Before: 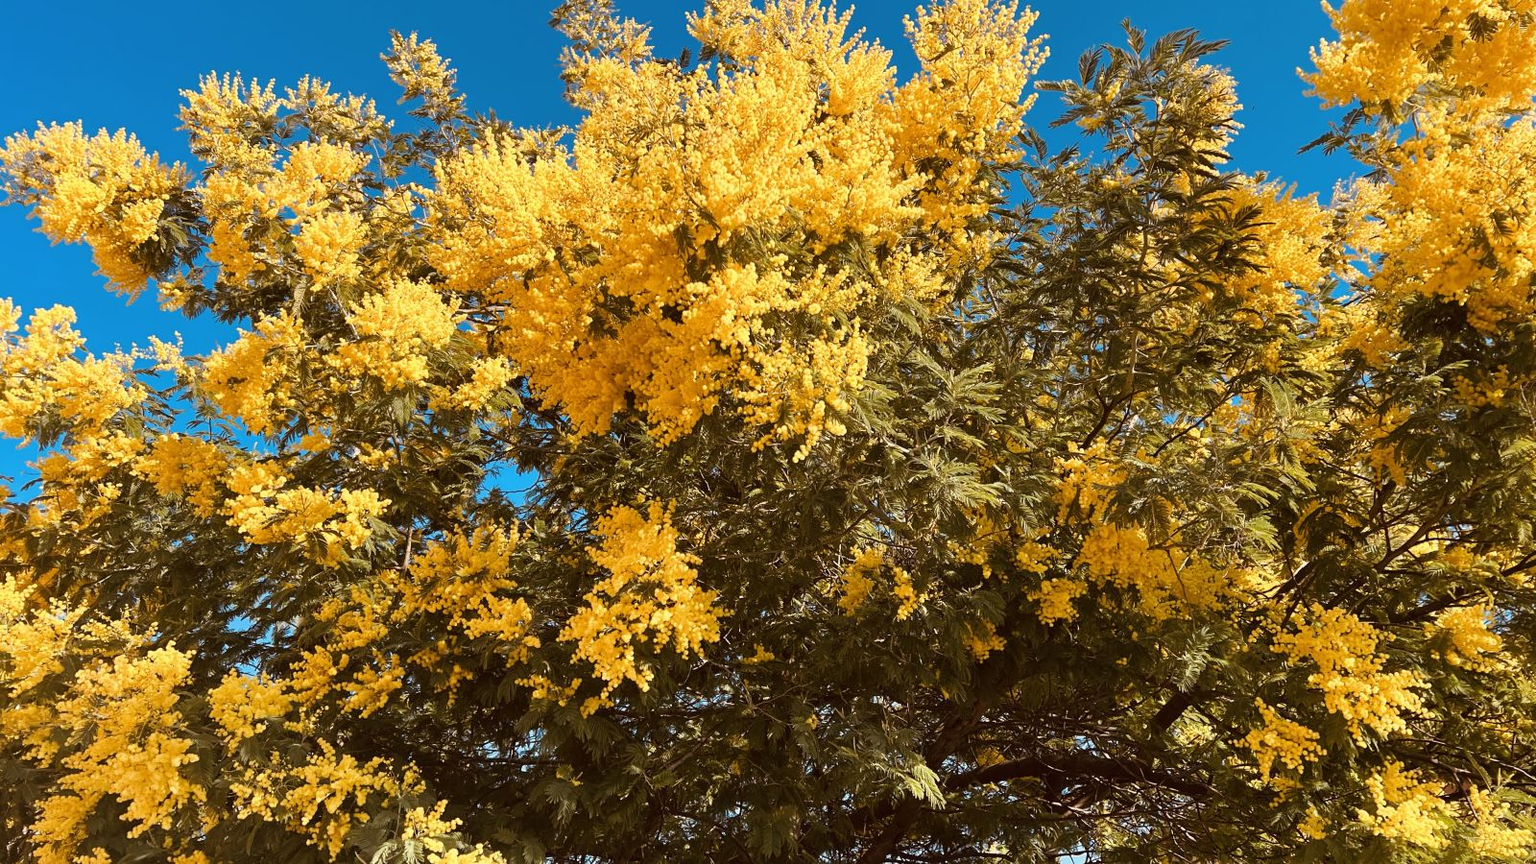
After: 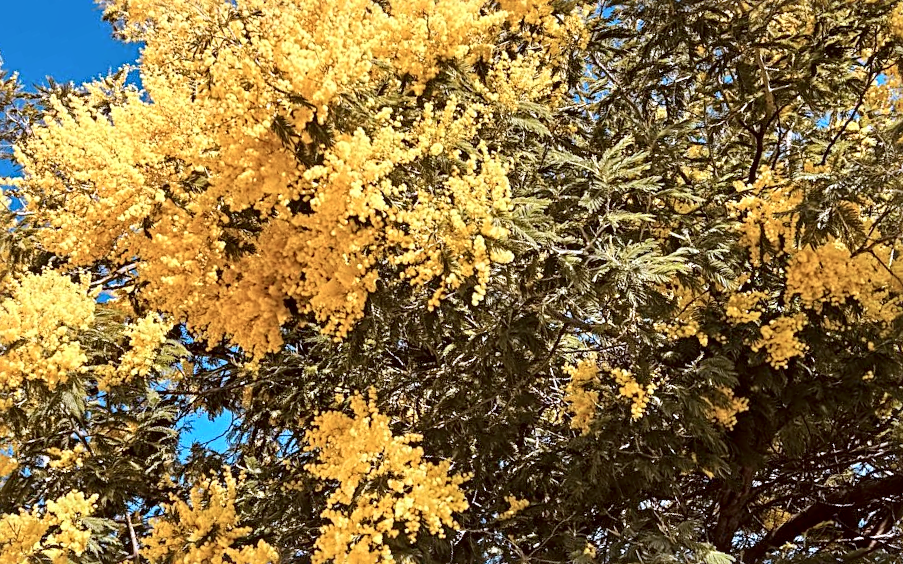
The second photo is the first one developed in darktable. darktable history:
color calibration: illuminant as shot in camera, x 0.37, y 0.382, temperature 4318.22 K
local contrast: on, module defaults
crop and rotate: angle 21.16°, left 6.971%, right 4.145%, bottom 1.179%
sharpen: radius 3.971
tone curve: curves: ch0 [(0, 0) (0.004, 0.001) (0.133, 0.112) (0.325, 0.362) (0.832, 0.893) (1, 1)], color space Lab, independent channels, preserve colors none
